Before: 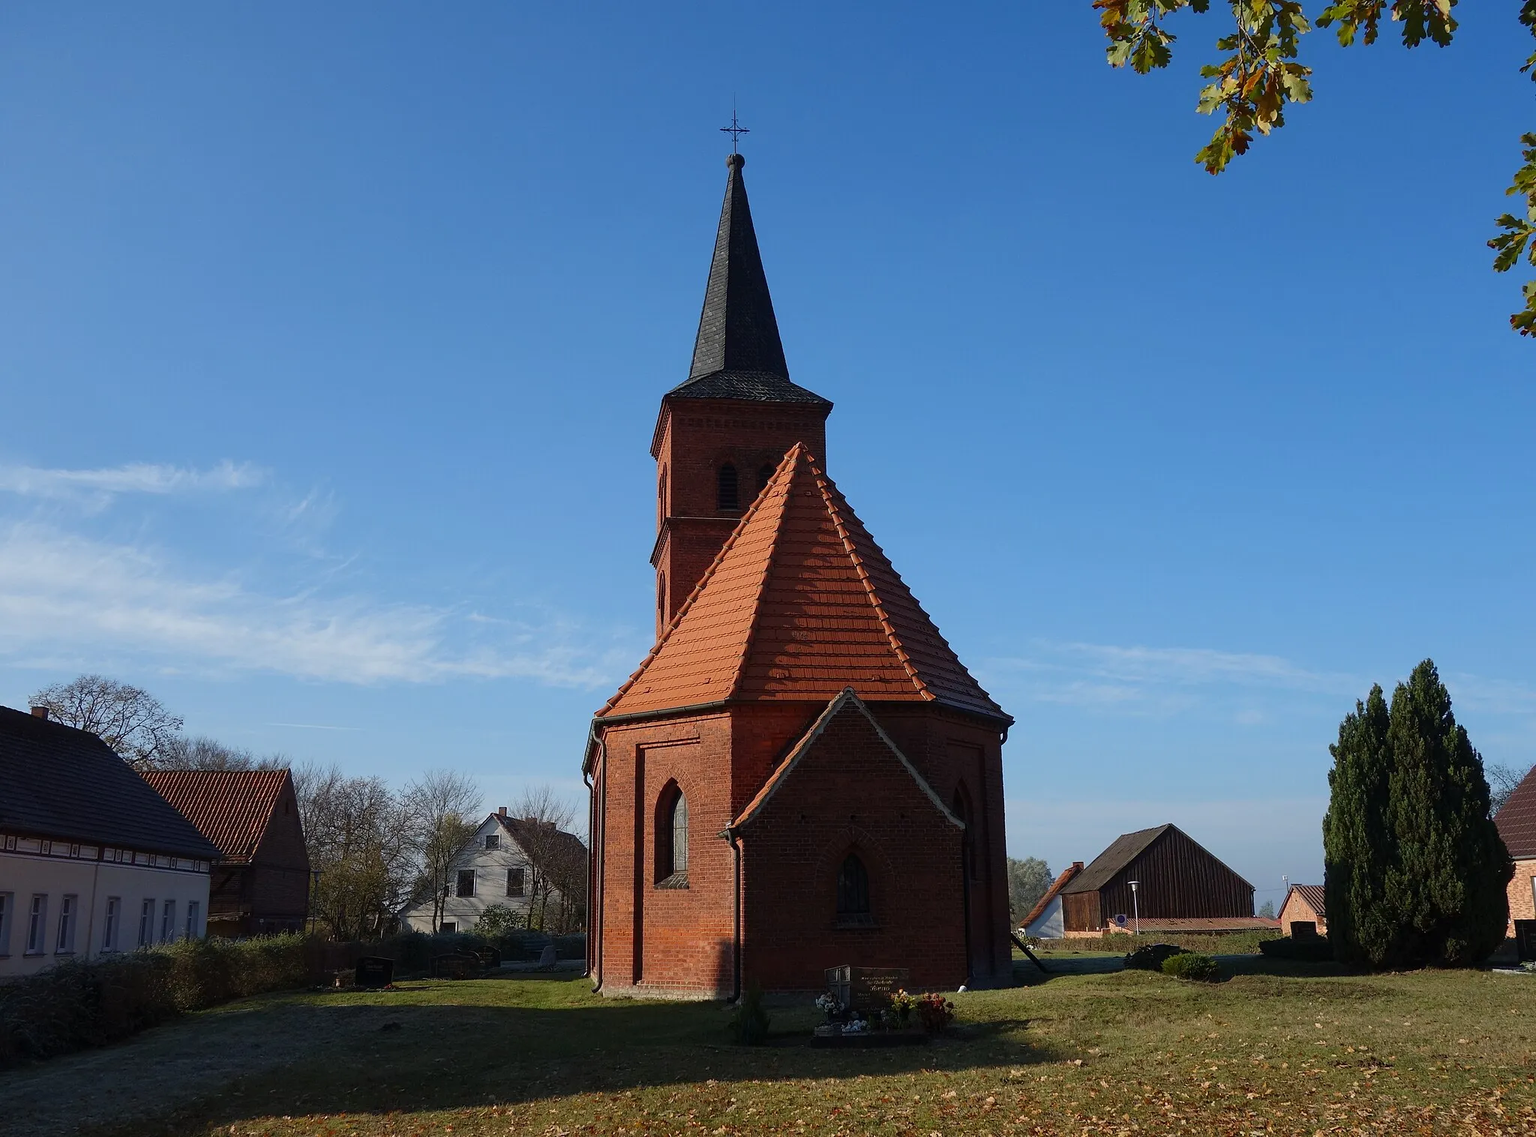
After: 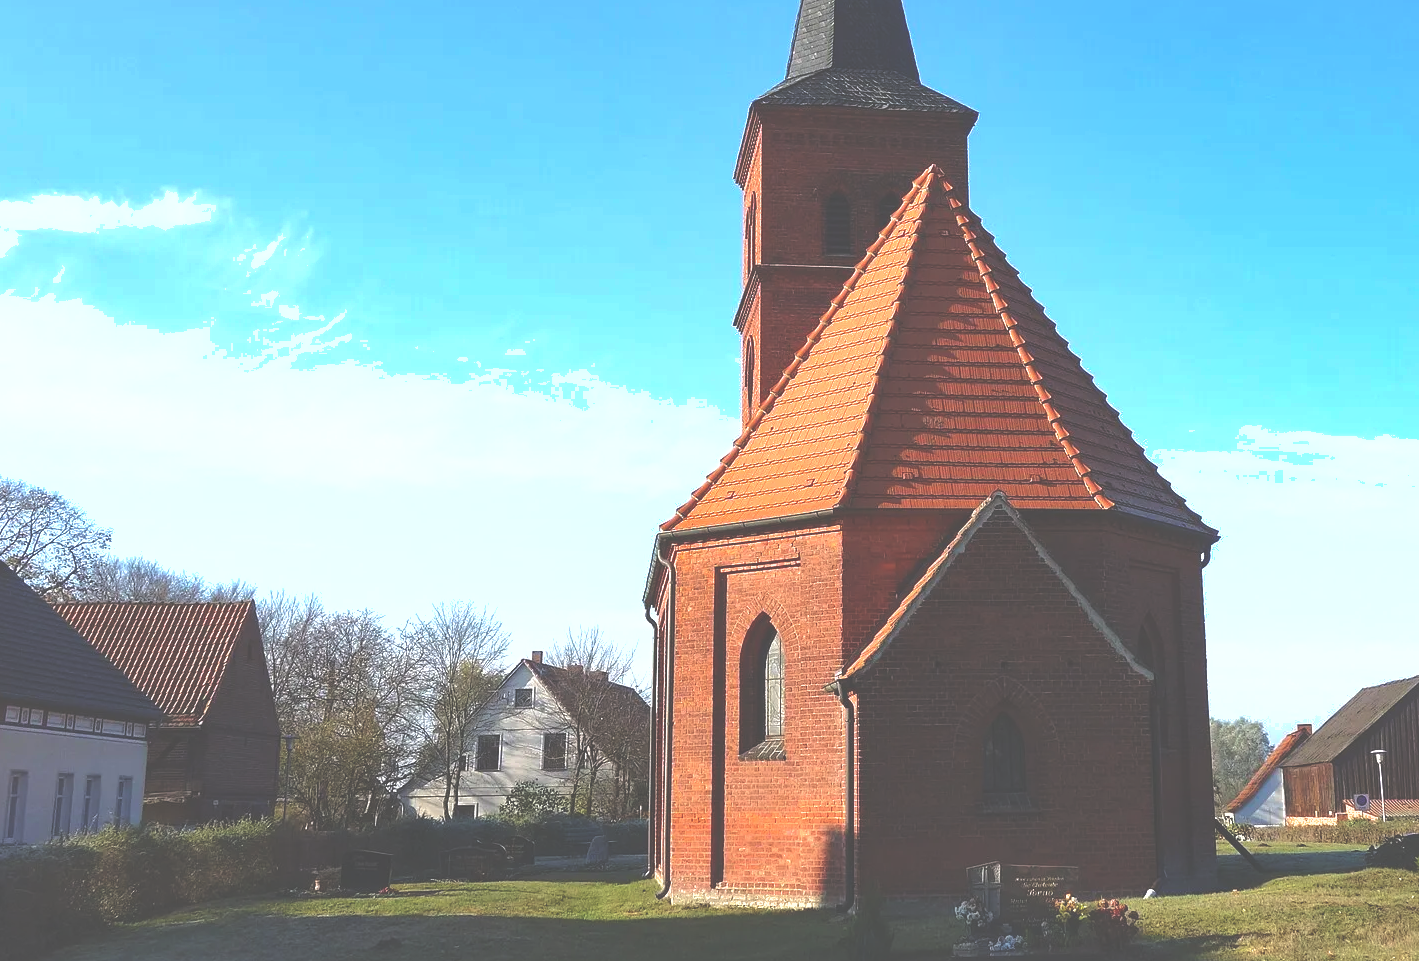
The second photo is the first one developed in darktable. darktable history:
crop: left 6.536%, top 28.094%, right 24.152%, bottom 8.491%
shadows and highlights: on, module defaults
exposure: black level correction -0.023, exposure 1.394 EV, compensate exposure bias true, compensate highlight preservation false
